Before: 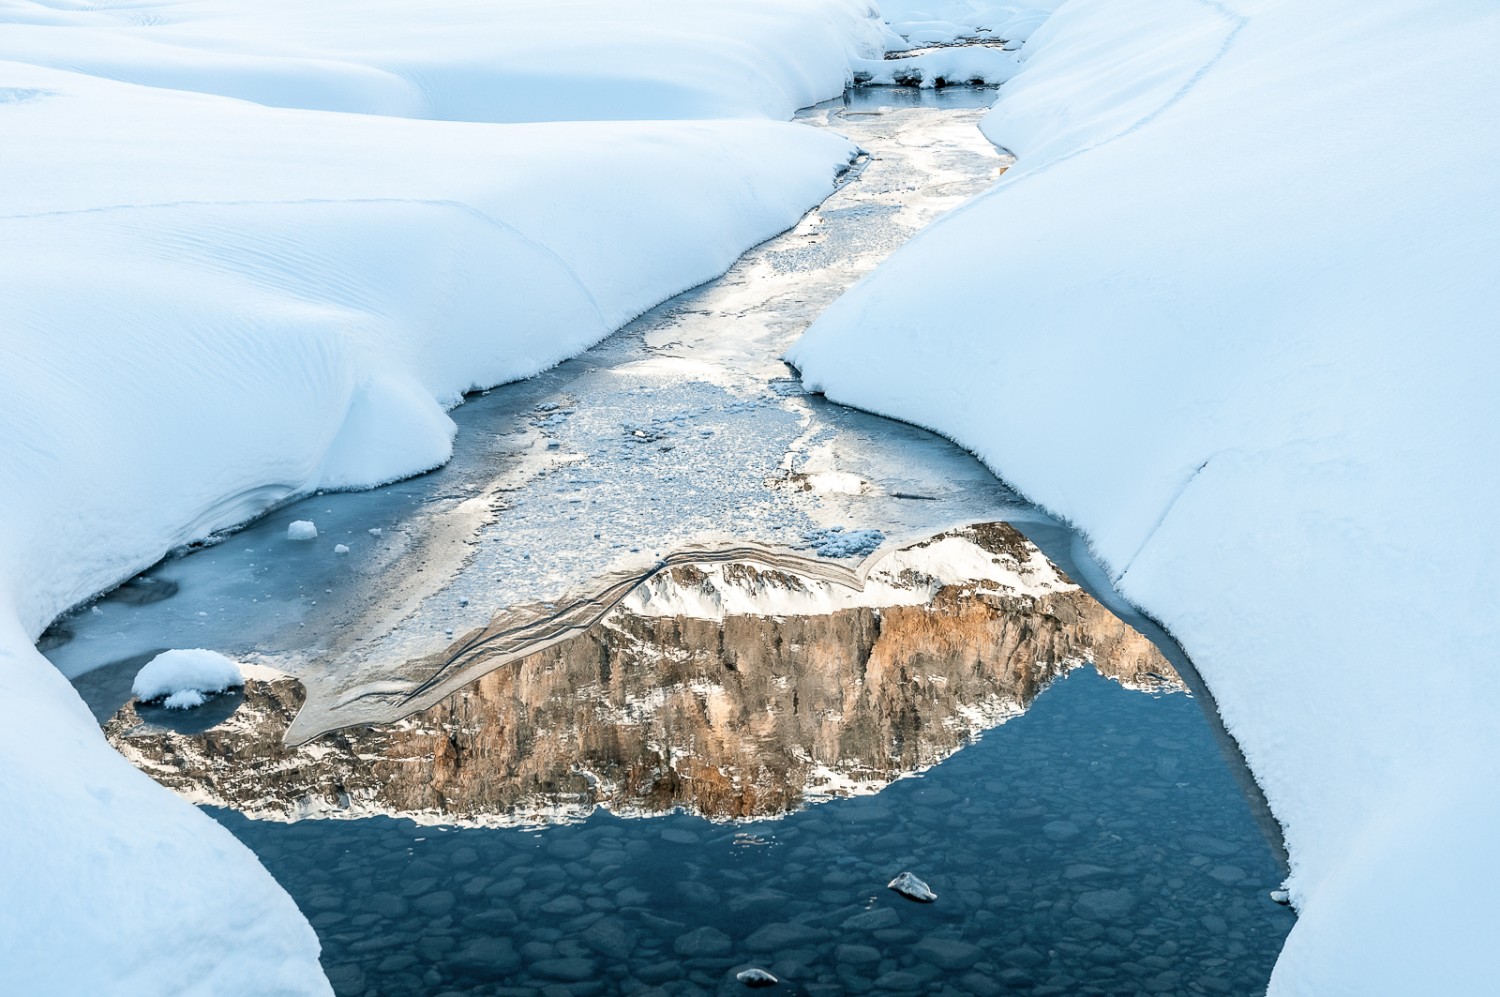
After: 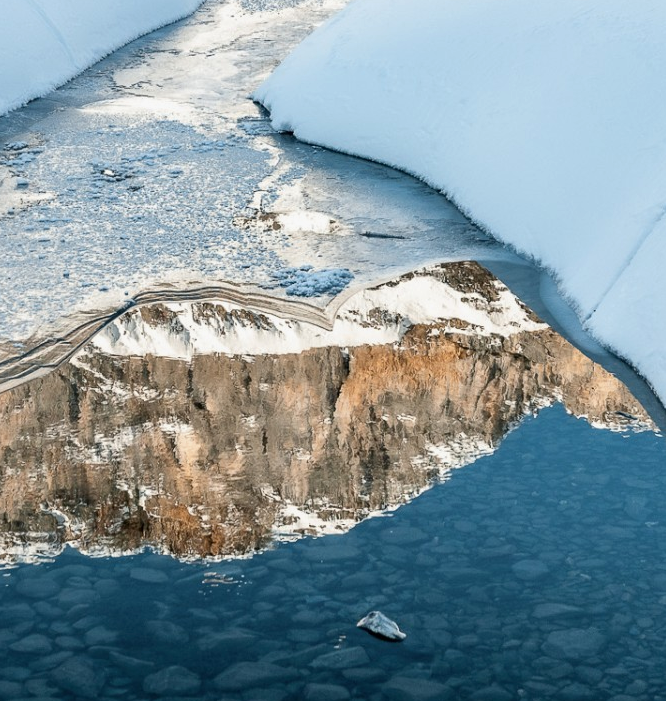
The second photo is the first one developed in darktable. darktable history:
shadows and highlights: shadows -20, white point adjustment -2, highlights -35
crop: left 35.432%, top 26.233%, right 20.145%, bottom 3.432%
